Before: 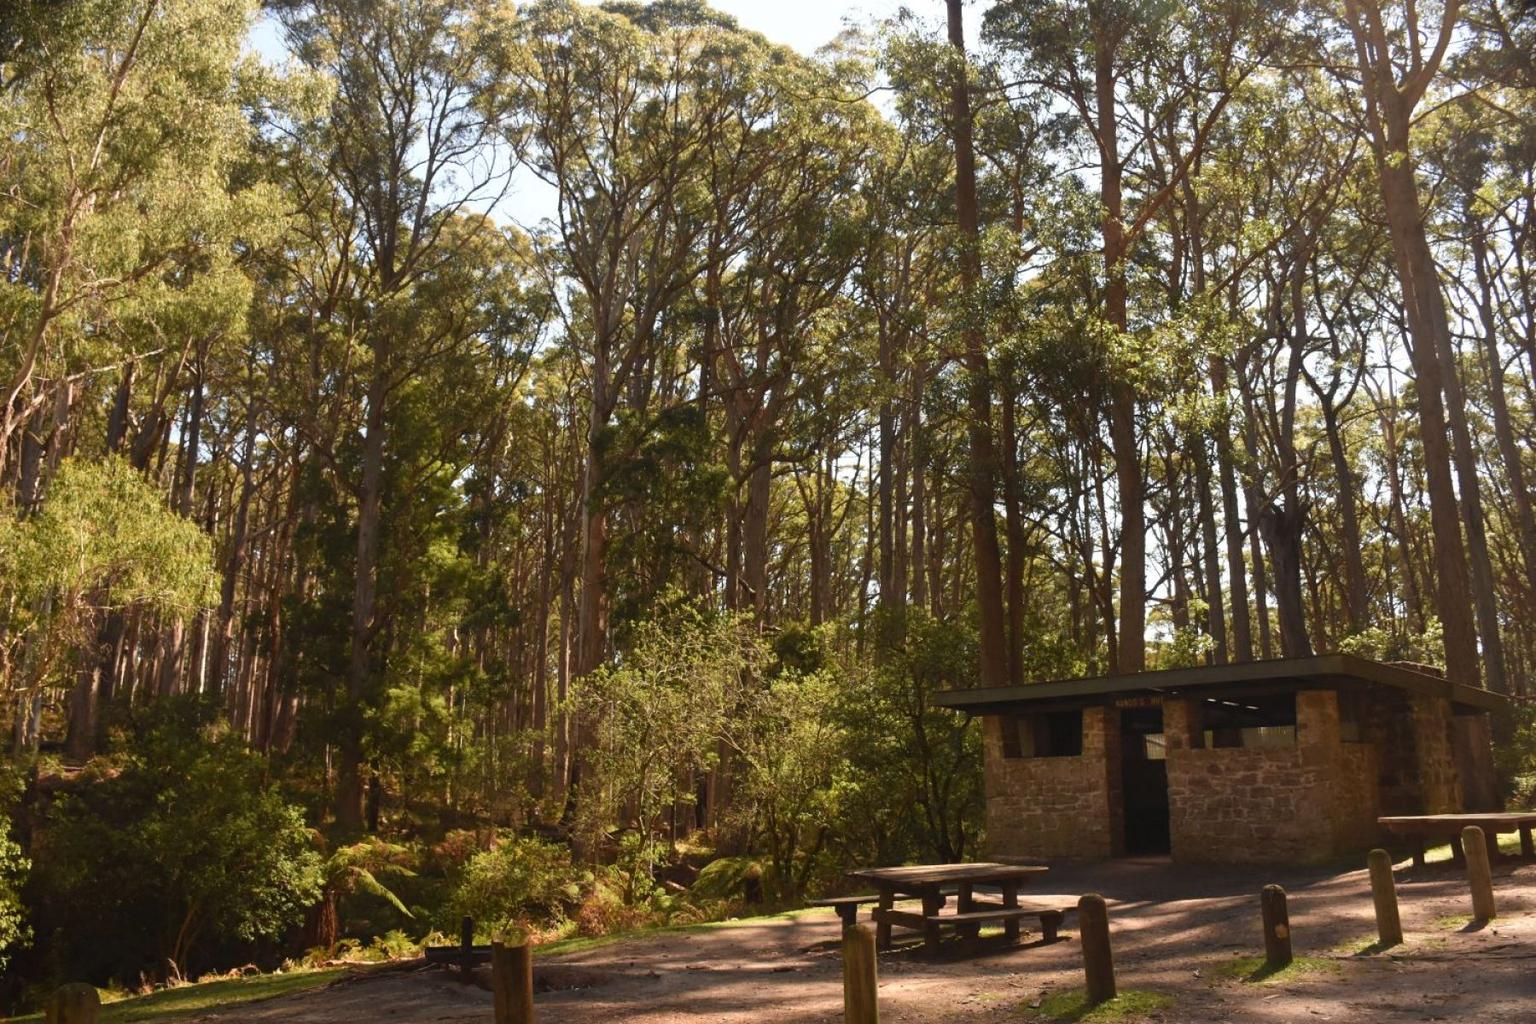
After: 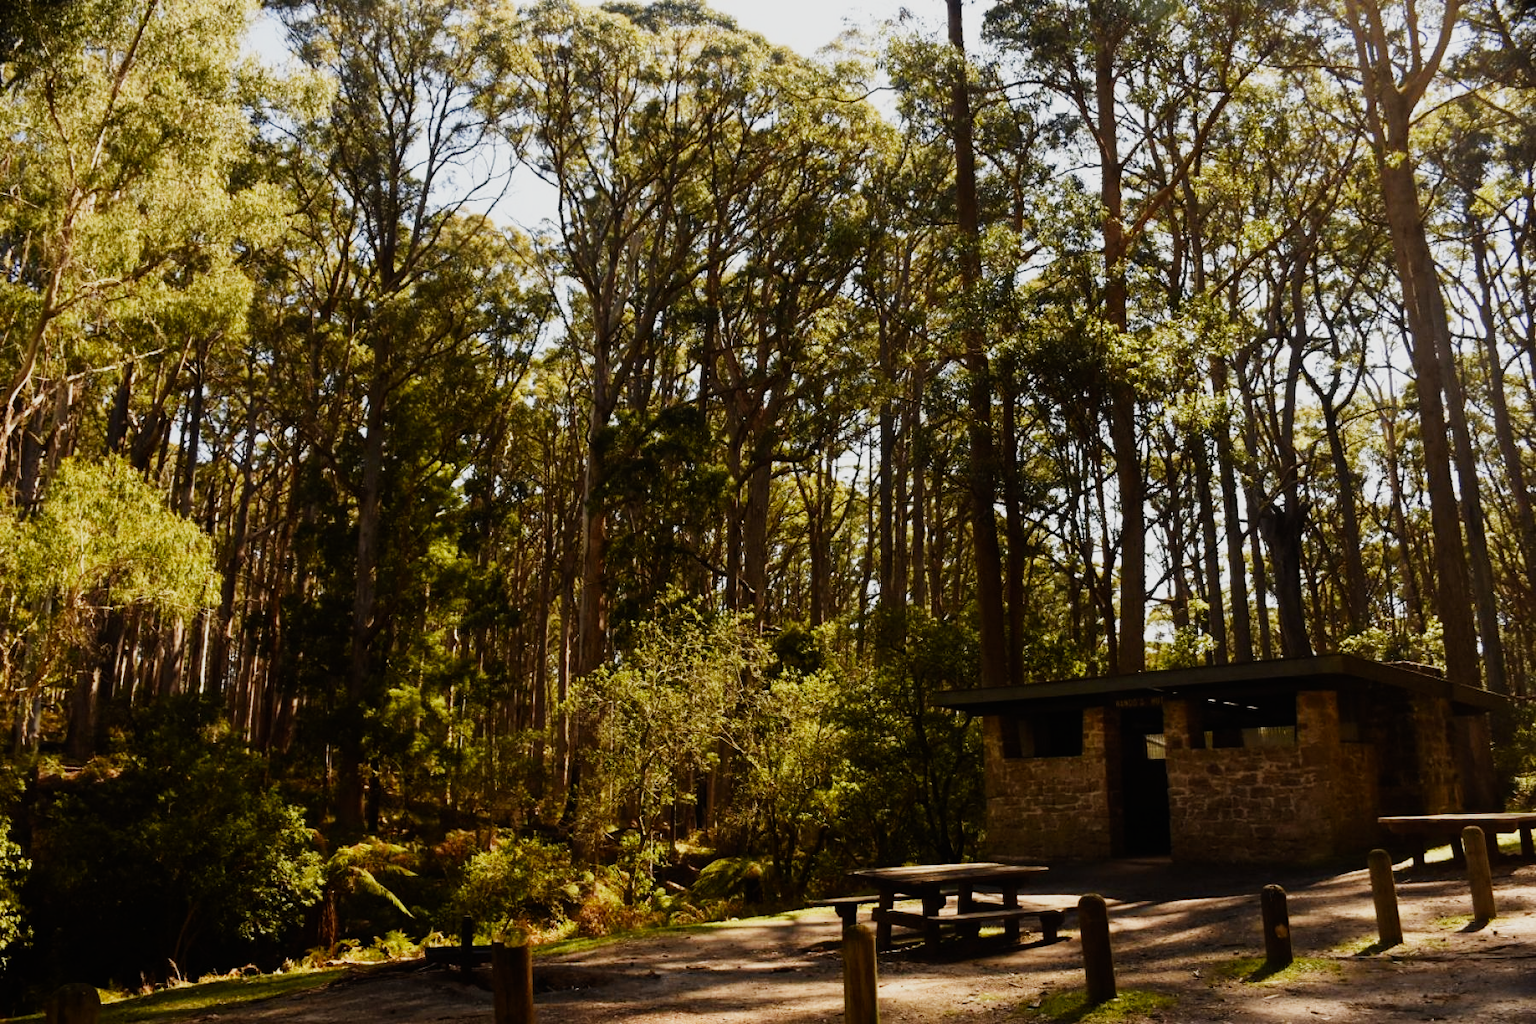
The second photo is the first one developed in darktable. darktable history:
sigmoid: contrast 1.81, skew -0.21, preserve hue 0%, red attenuation 0.1, red rotation 0.035, green attenuation 0.1, green rotation -0.017, blue attenuation 0.15, blue rotation -0.052, base primaries Rec2020
color contrast: green-magenta contrast 0.8, blue-yellow contrast 1.1, unbound 0
